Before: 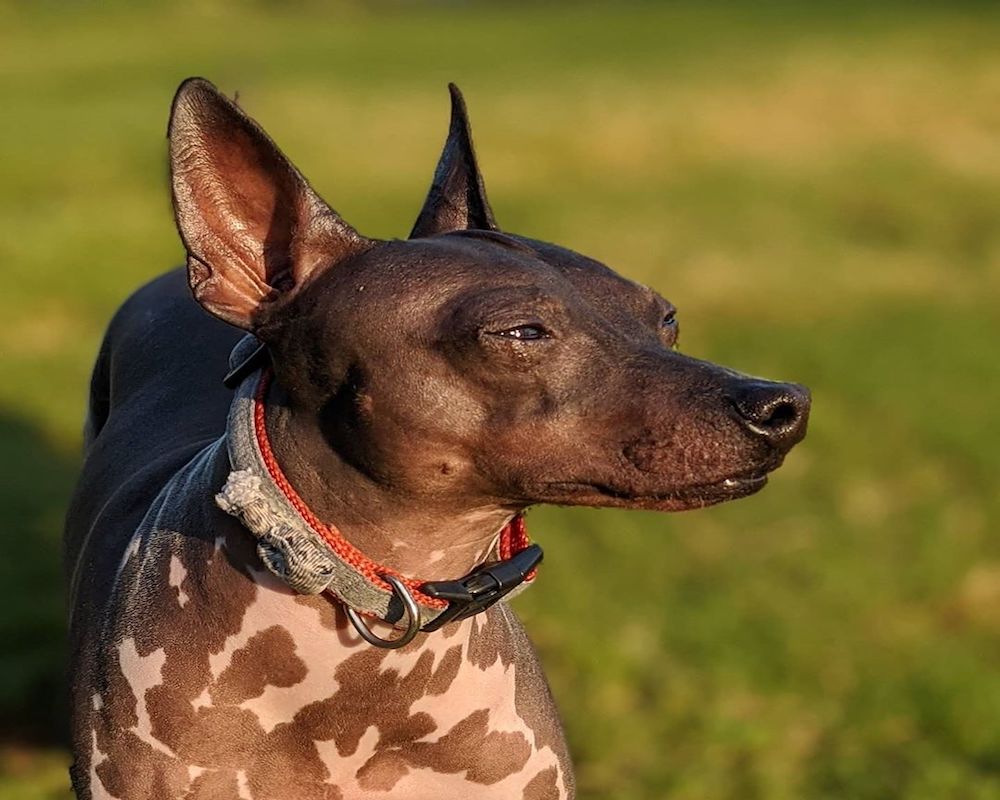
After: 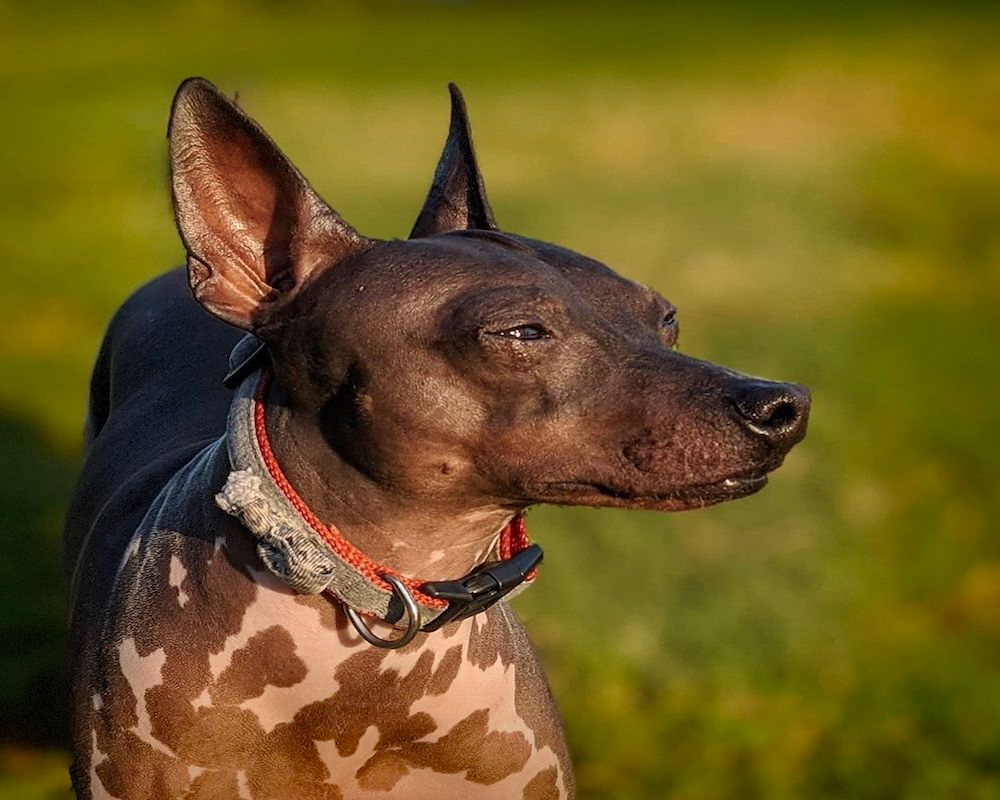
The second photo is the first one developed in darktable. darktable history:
vignetting: fall-off start 53.65%, saturation 0.376, automatic ratio true, width/height ratio 1.317, shape 0.213, dithering 8-bit output
